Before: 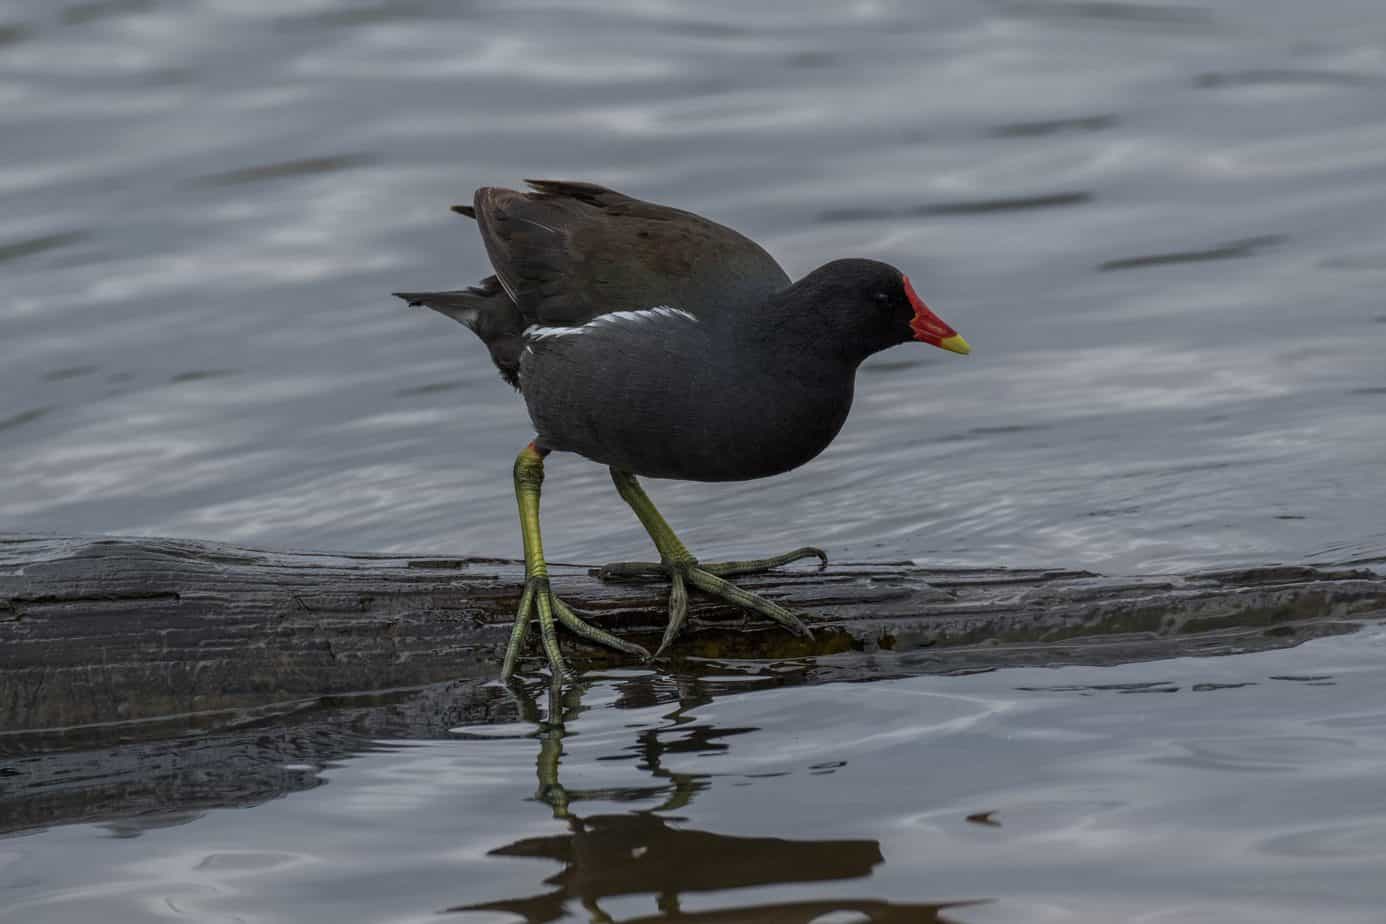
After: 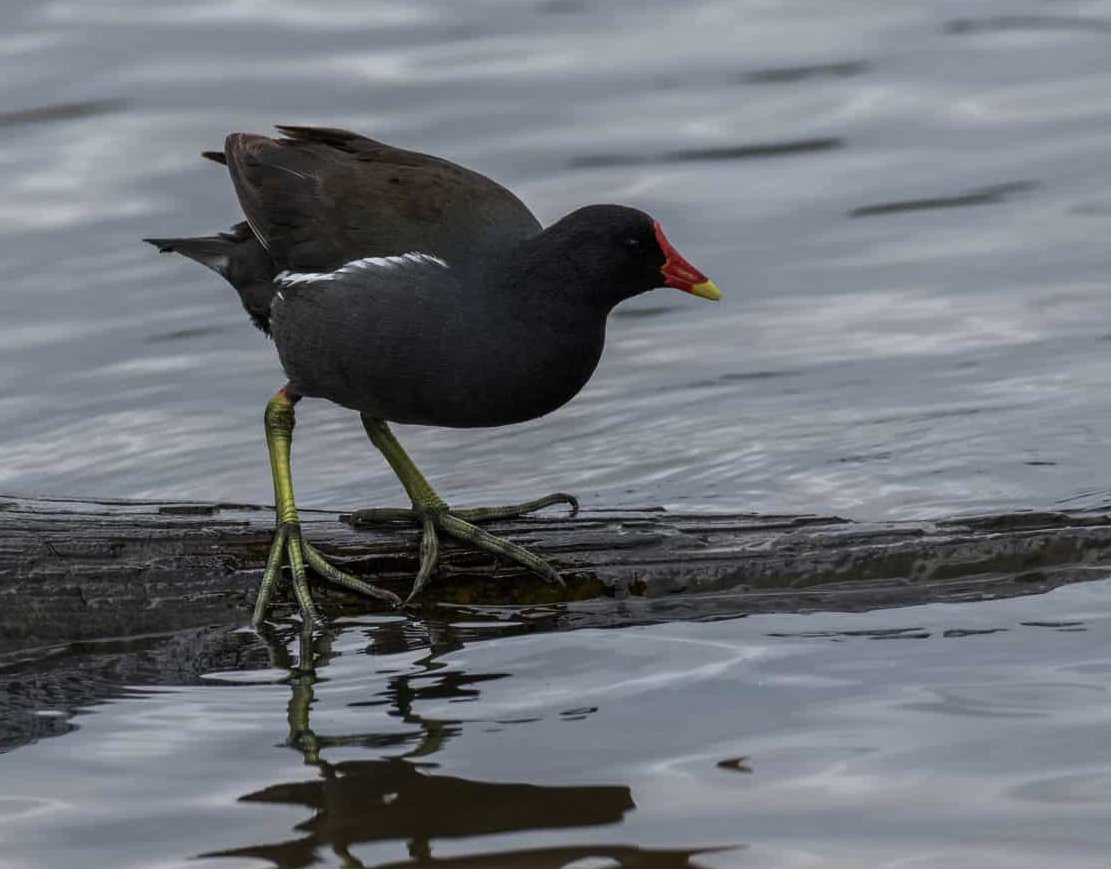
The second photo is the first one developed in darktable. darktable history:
crop and rotate: left 17.986%, top 5.904%, right 1.821%
tone equalizer: -8 EV -0.456 EV, -7 EV -0.383 EV, -6 EV -0.348 EV, -5 EV -0.239 EV, -3 EV 0.231 EV, -2 EV 0.311 EV, -1 EV 0.382 EV, +0 EV 0.446 EV, edges refinement/feathering 500, mask exposure compensation -1.57 EV, preserve details no
